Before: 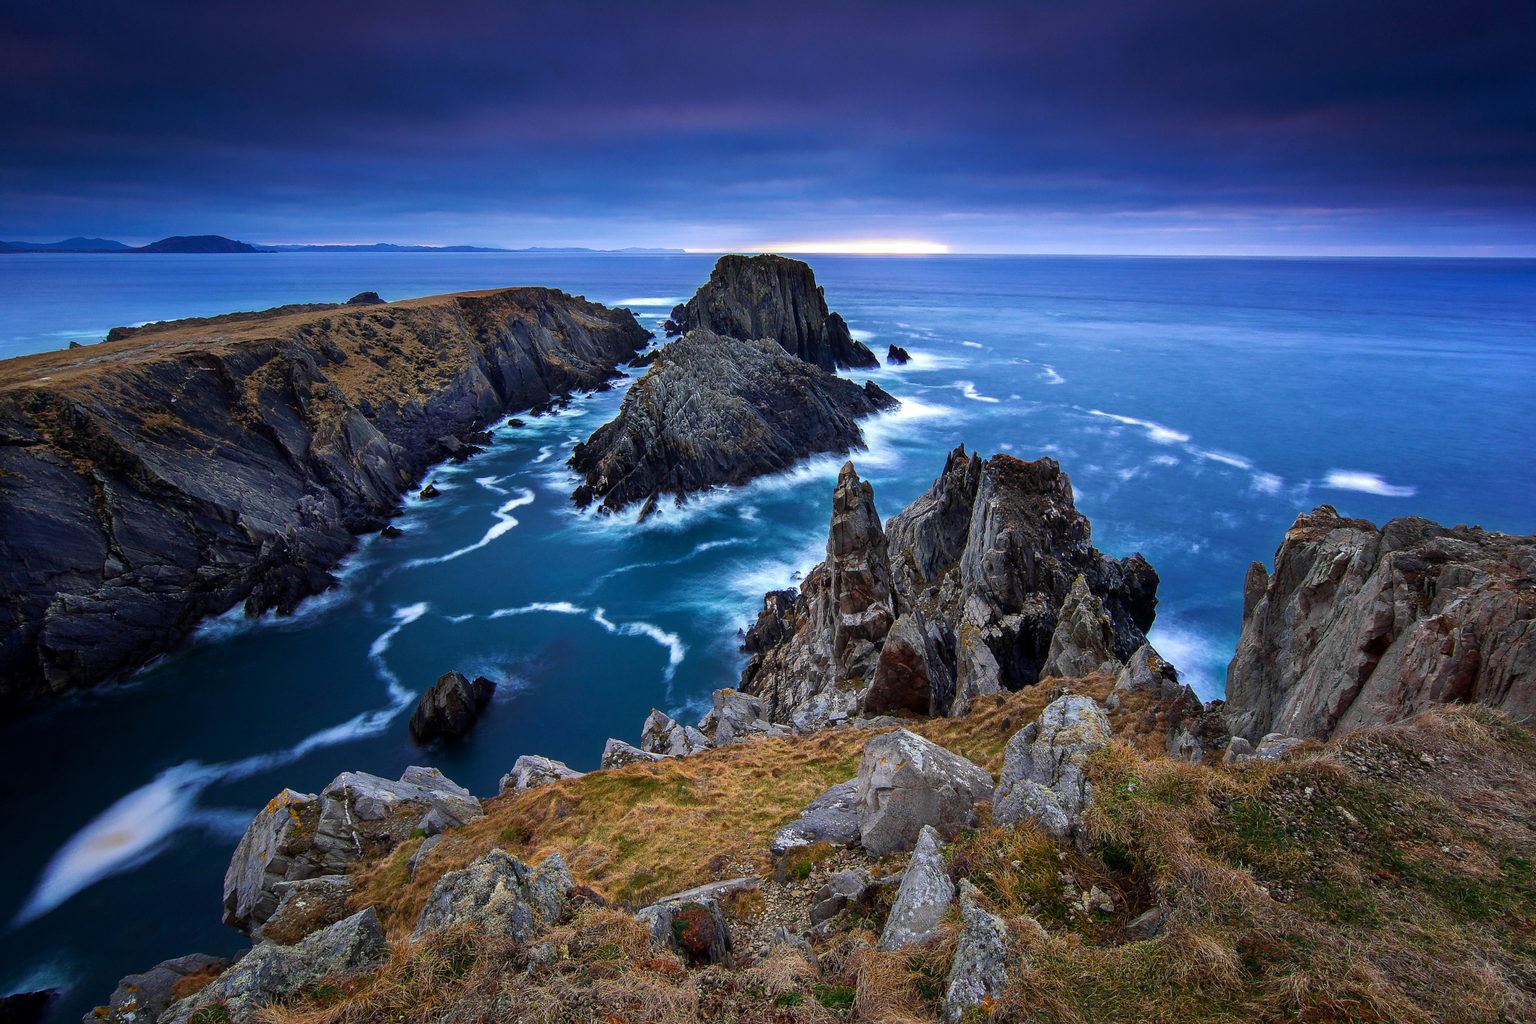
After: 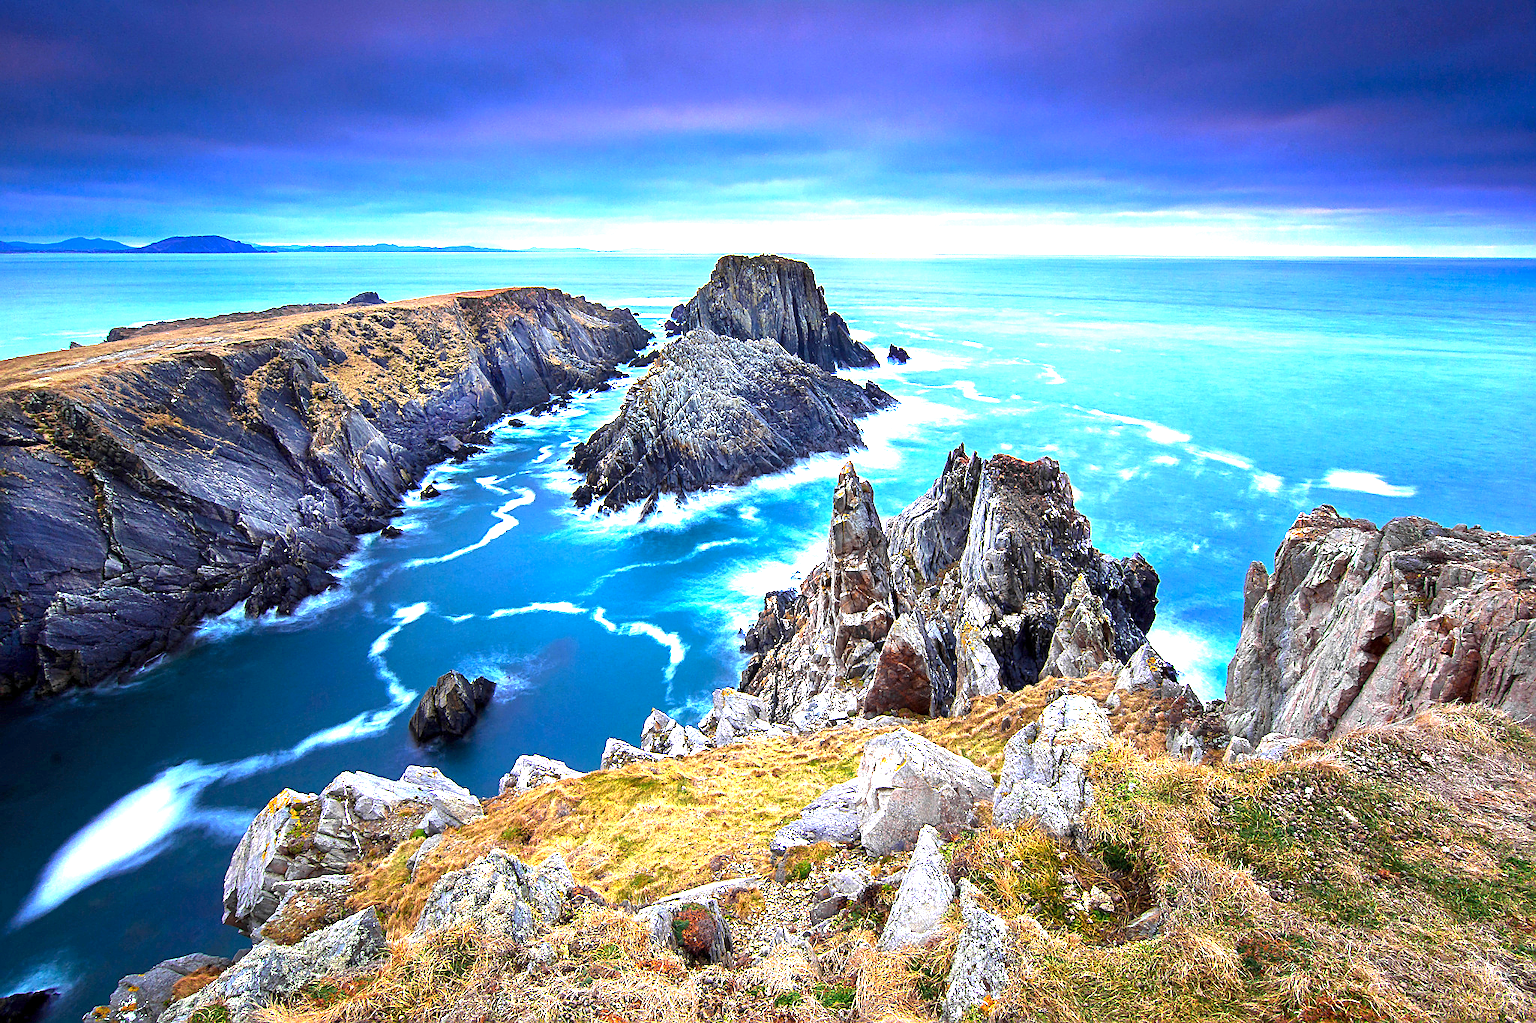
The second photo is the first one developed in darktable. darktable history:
color balance rgb: global vibrance 20%
sharpen: on, module defaults
exposure: exposure 2.25 EV, compensate highlight preservation false
